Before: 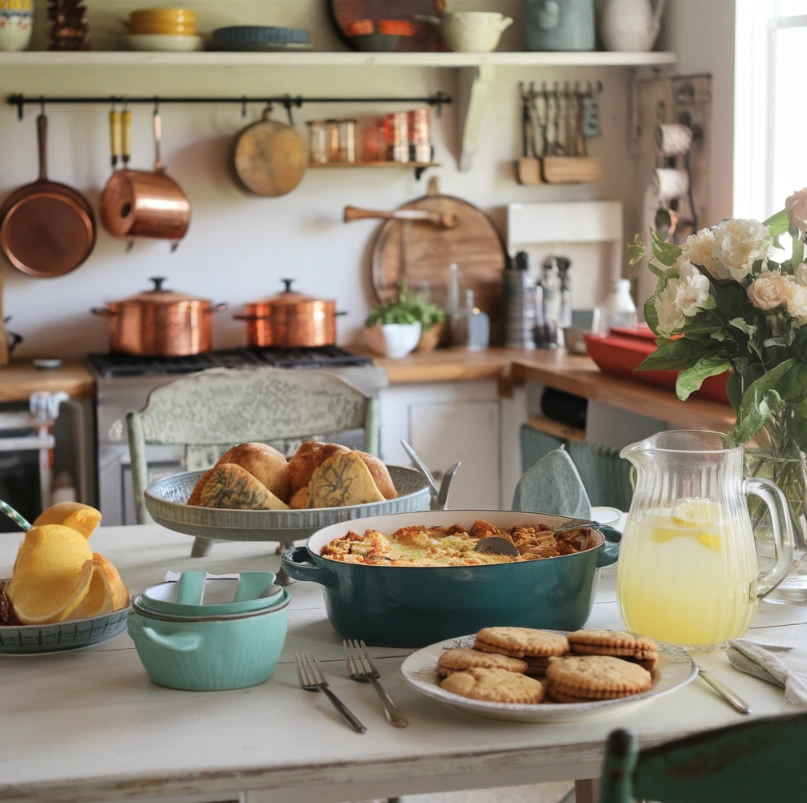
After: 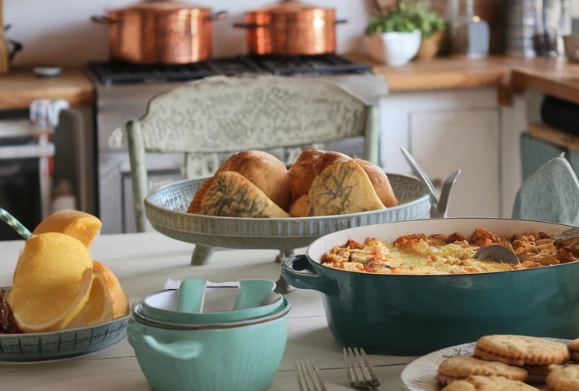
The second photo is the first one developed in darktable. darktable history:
crop: top 36.373%, right 28.233%, bottom 14.933%
